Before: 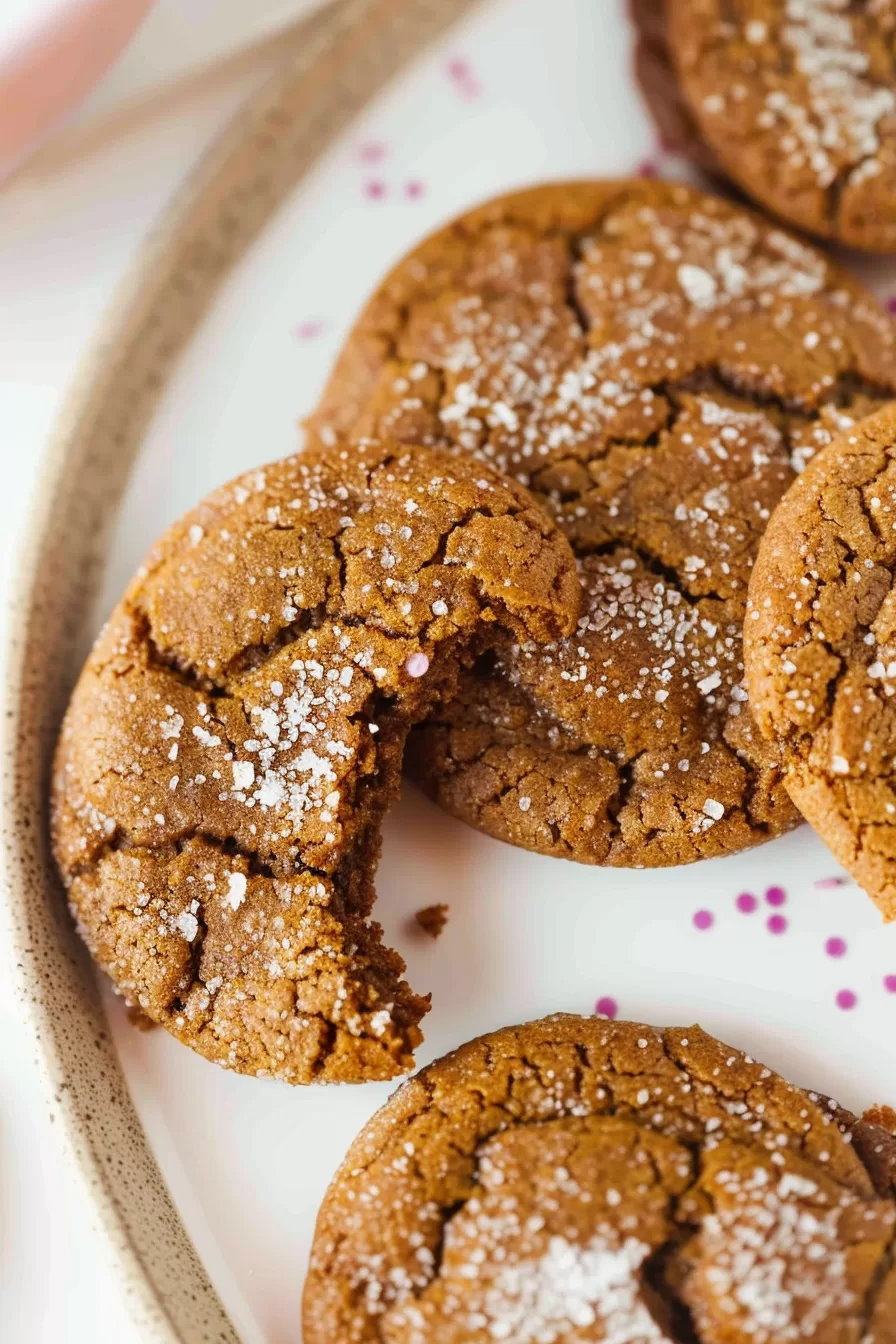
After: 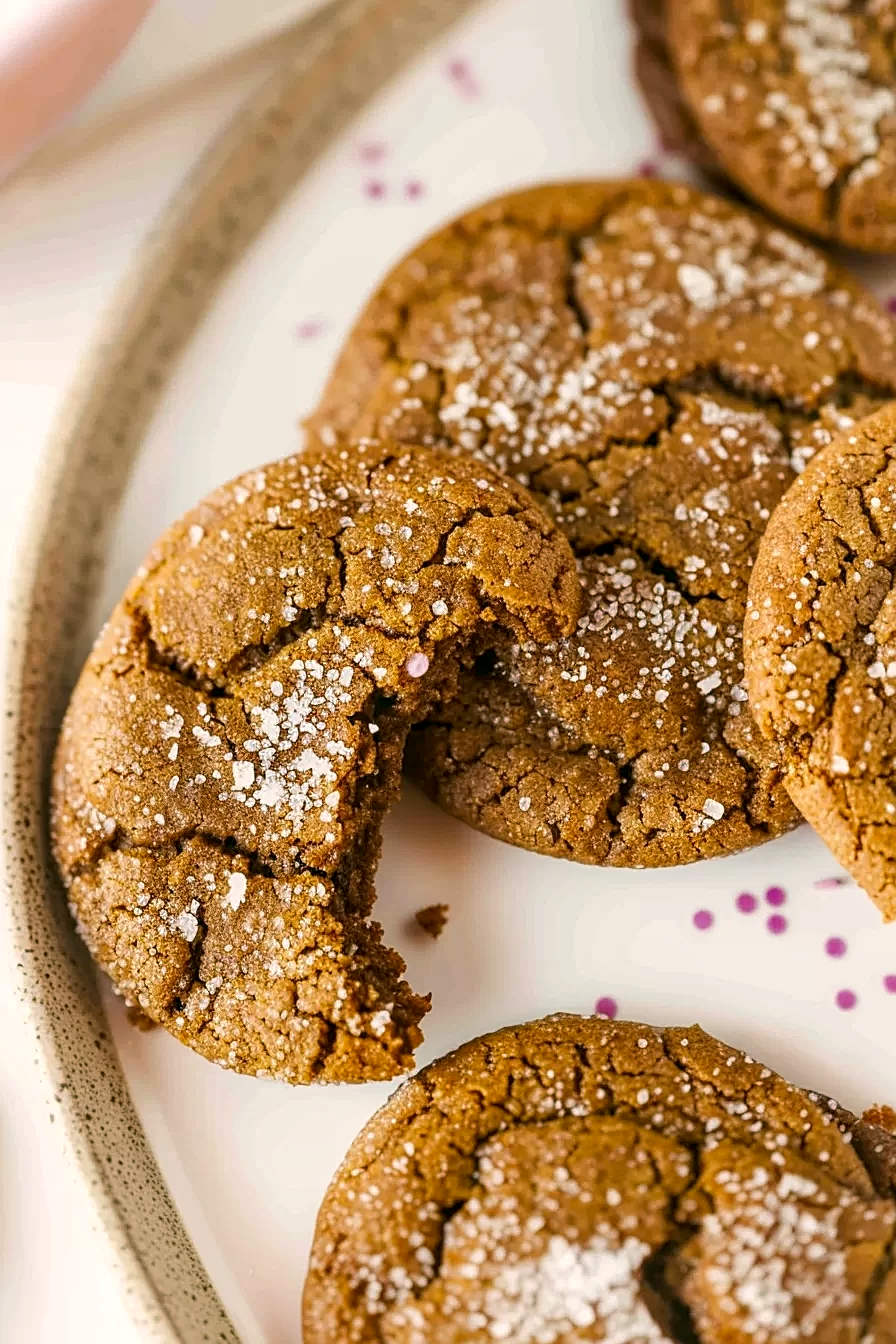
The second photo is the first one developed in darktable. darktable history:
sharpen: on, module defaults
local contrast: on, module defaults
color correction: highlights a* 4.21, highlights b* 4.94, shadows a* -7.56, shadows b* 4.66
